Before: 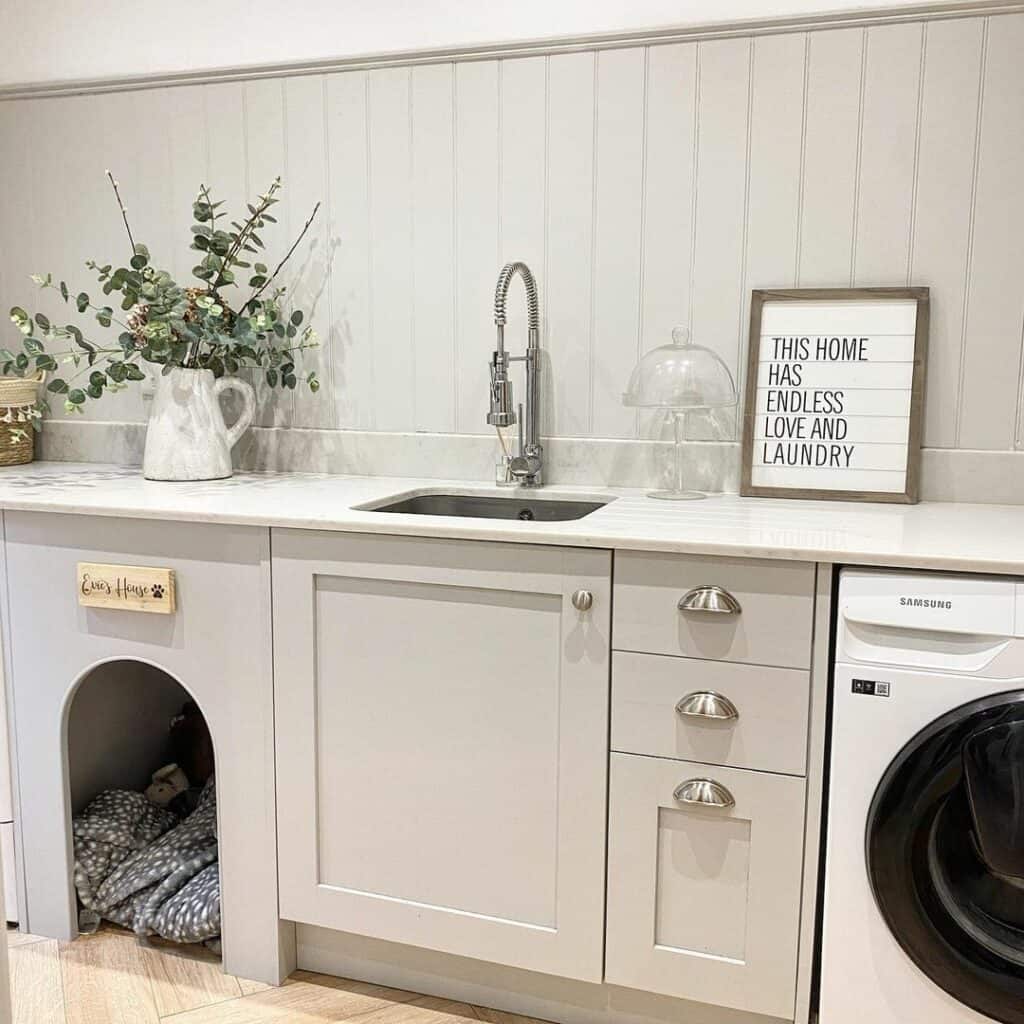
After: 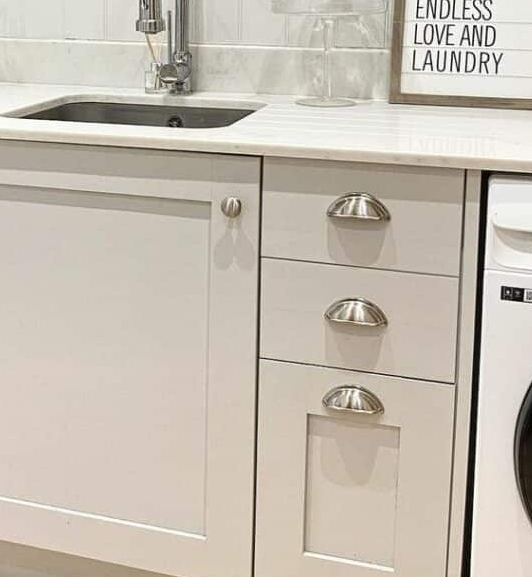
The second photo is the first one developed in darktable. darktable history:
crop: left 34.313%, top 38.433%, right 13.693%, bottom 5.216%
